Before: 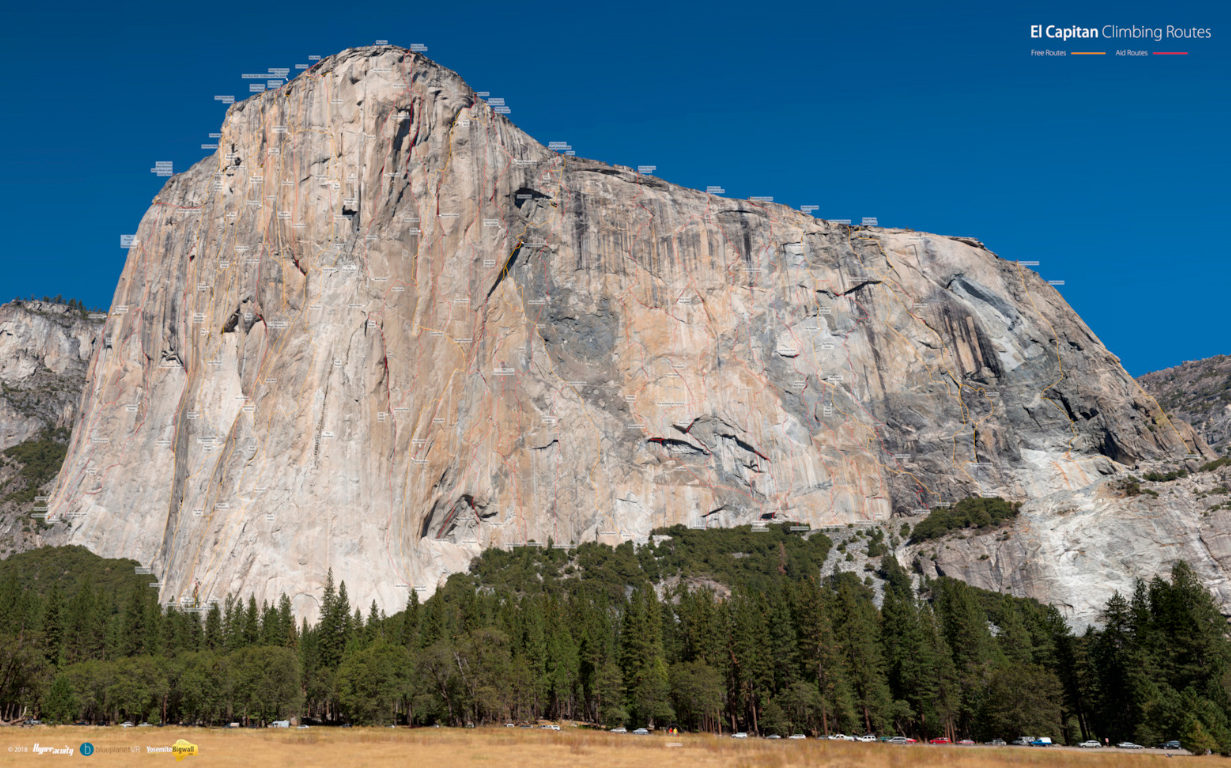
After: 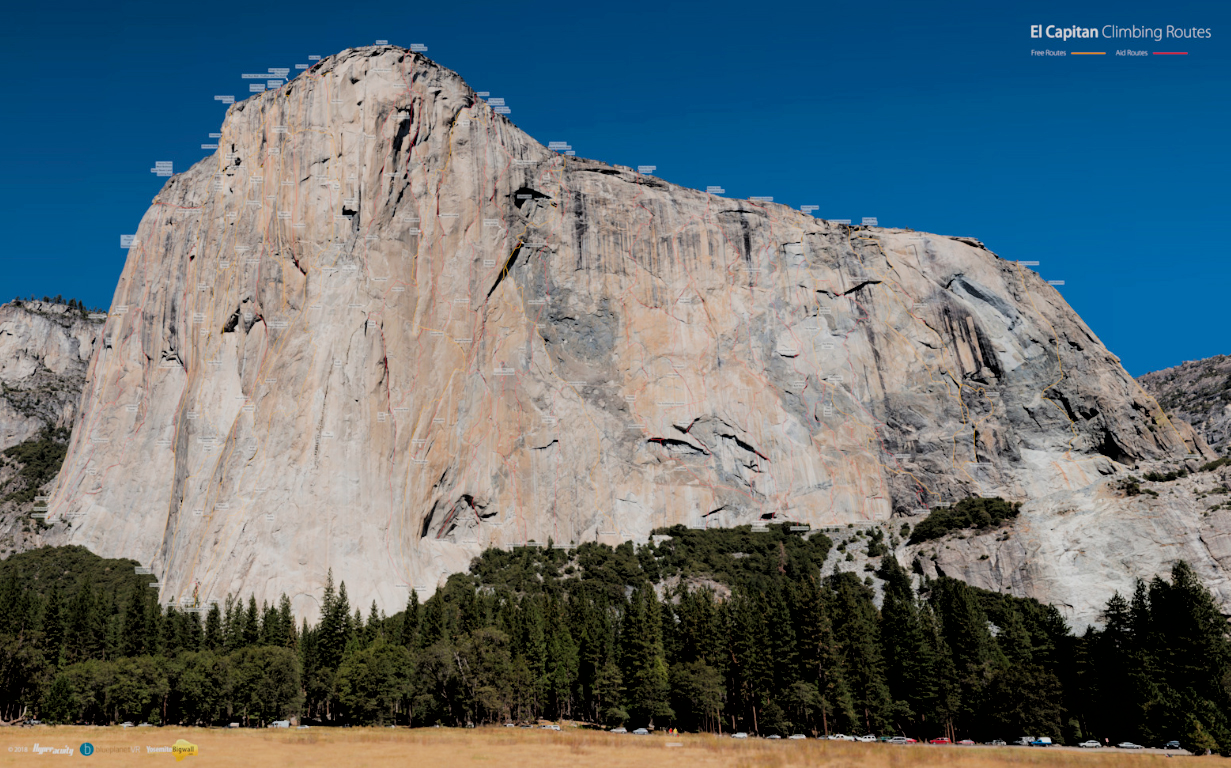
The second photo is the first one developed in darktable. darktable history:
filmic rgb: black relative exposure -2.88 EV, white relative exposure 4.56 EV, hardness 1.71, contrast 1.242, contrast in shadows safe
tone equalizer: edges refinement/feathering 500, mask exposure compensation -1.57 EV, preserve details no
